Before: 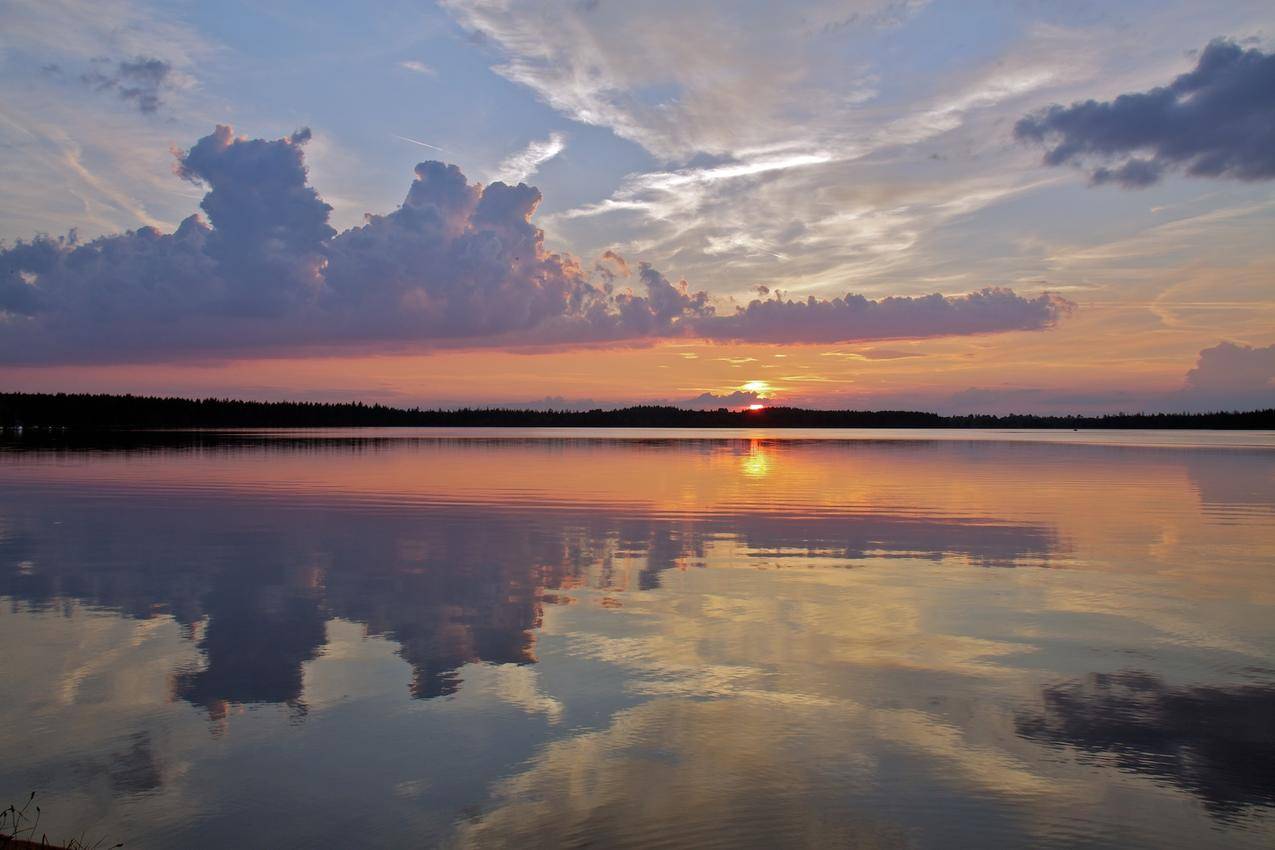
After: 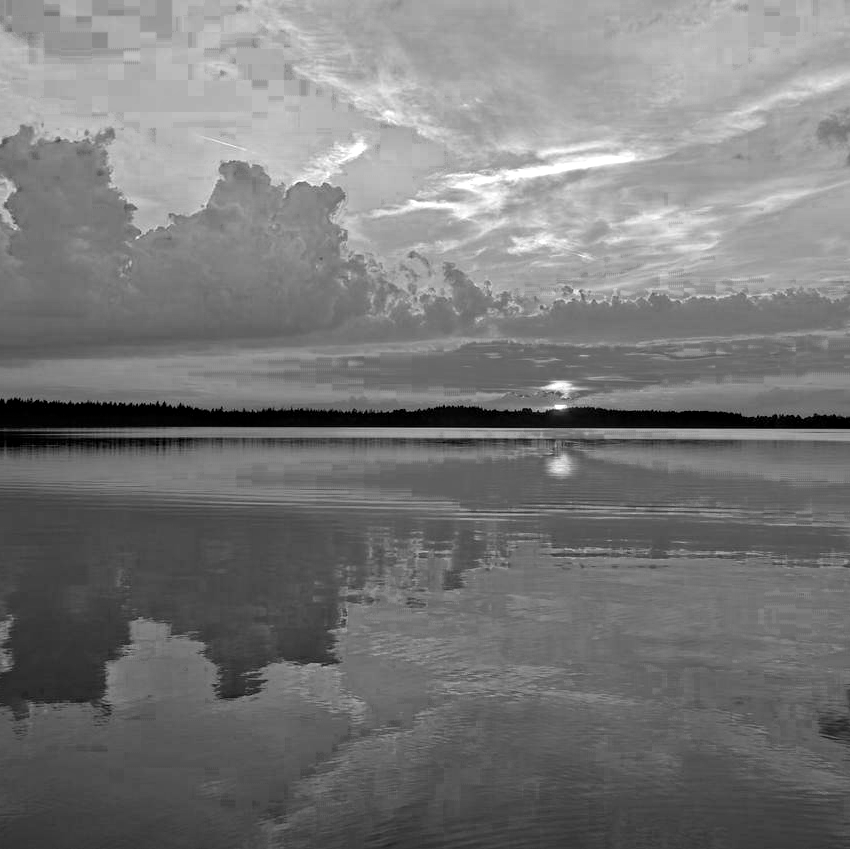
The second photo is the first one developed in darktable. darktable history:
color zones: curves: ch0 [(0.002, 0.589) (0.107, 0.484) (0.146, 0.249) (0.217, 0.352) (0.309, 0.525) (0.39, 0.404) (0.455, 0.169) (0.597, 0.055) (0.724, 0.212) (0.775, 0.691) (0.869, 0.571) (1, 0.587)]; ch1 [(0, 0) (0.143, 0) (0.286, 0) (0.429, 0) (0.571, 0) (0.714, 0) (0.857, 0)]
crop and rotate: left 15.446%, right 17.836%
haze removal: compatibility mode true, adaptive false
white balance: red 1.05, blue 1.072
